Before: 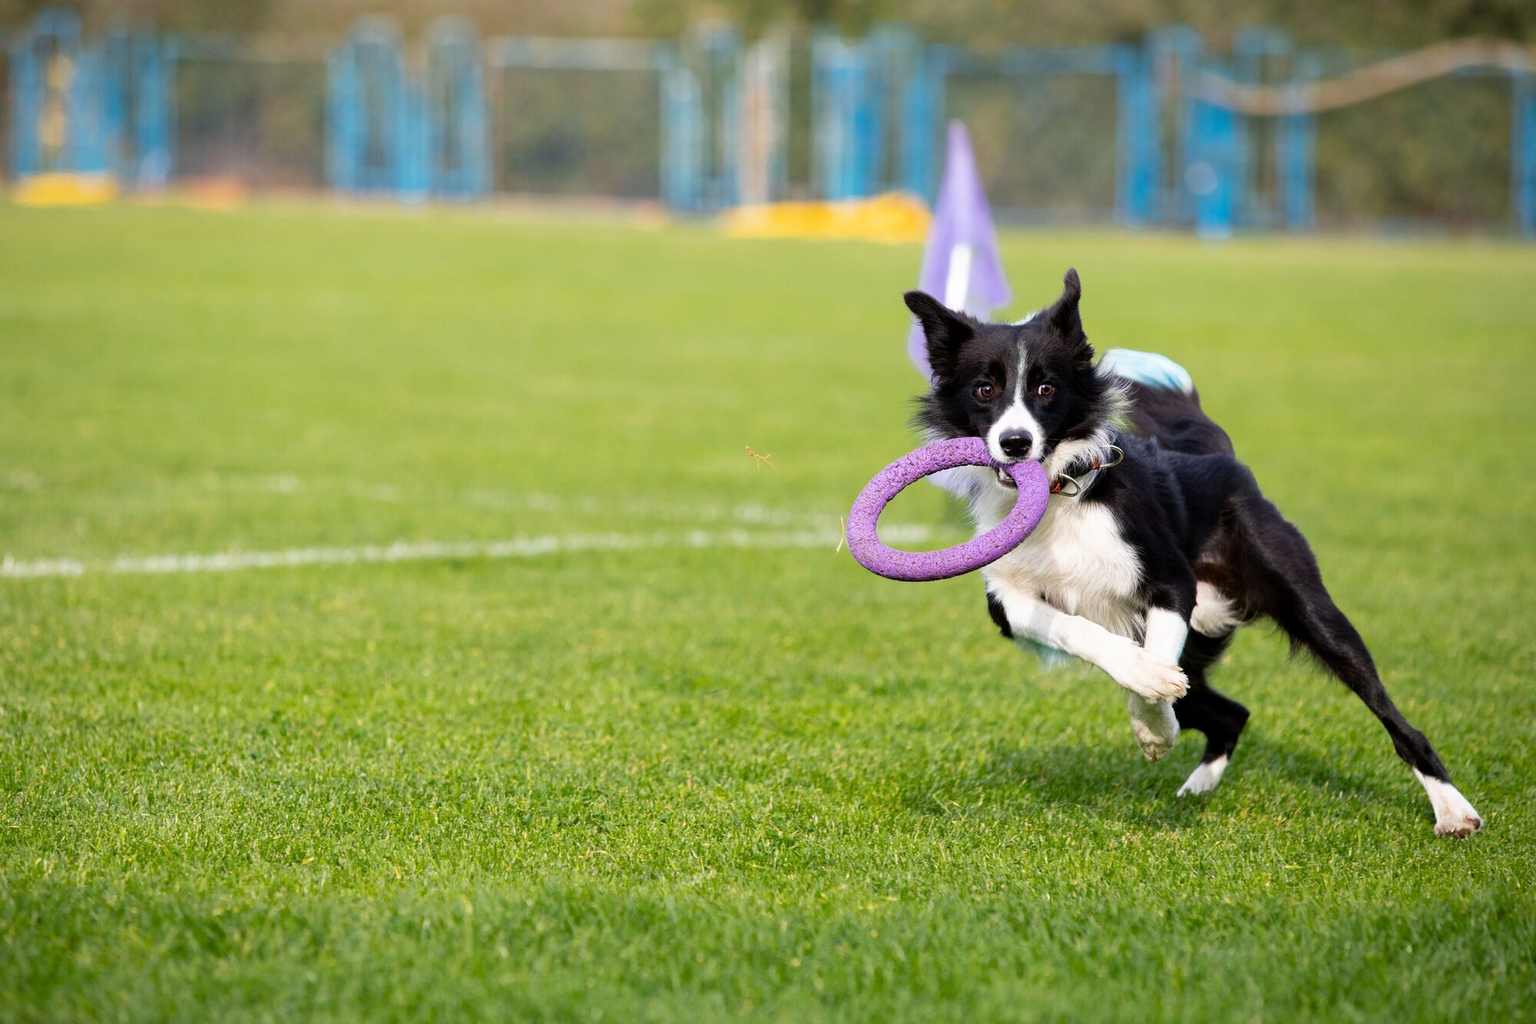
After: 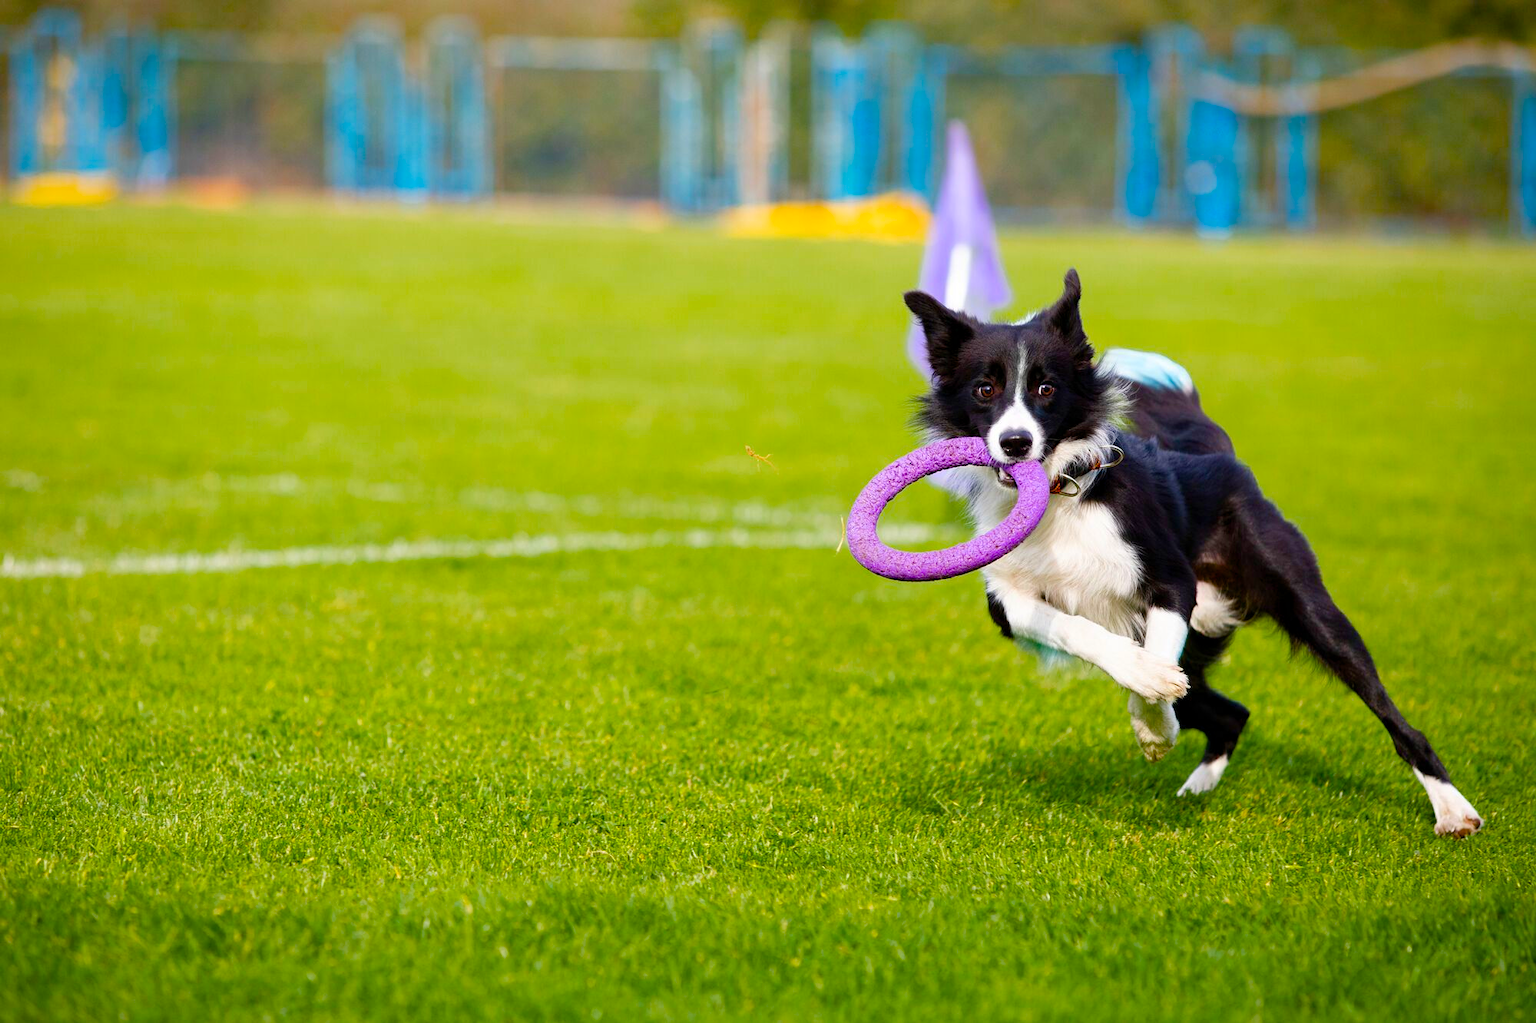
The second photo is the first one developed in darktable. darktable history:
color balance rgb: linear chroma grading › global chroma 19.852%, perceptual saturation grading › global saturation 0.812%, perceptual saturation grading › mid-tones 6.428%, perceptual saturation grading › shadows 71.667%
tone equalizer: on, module defaults
